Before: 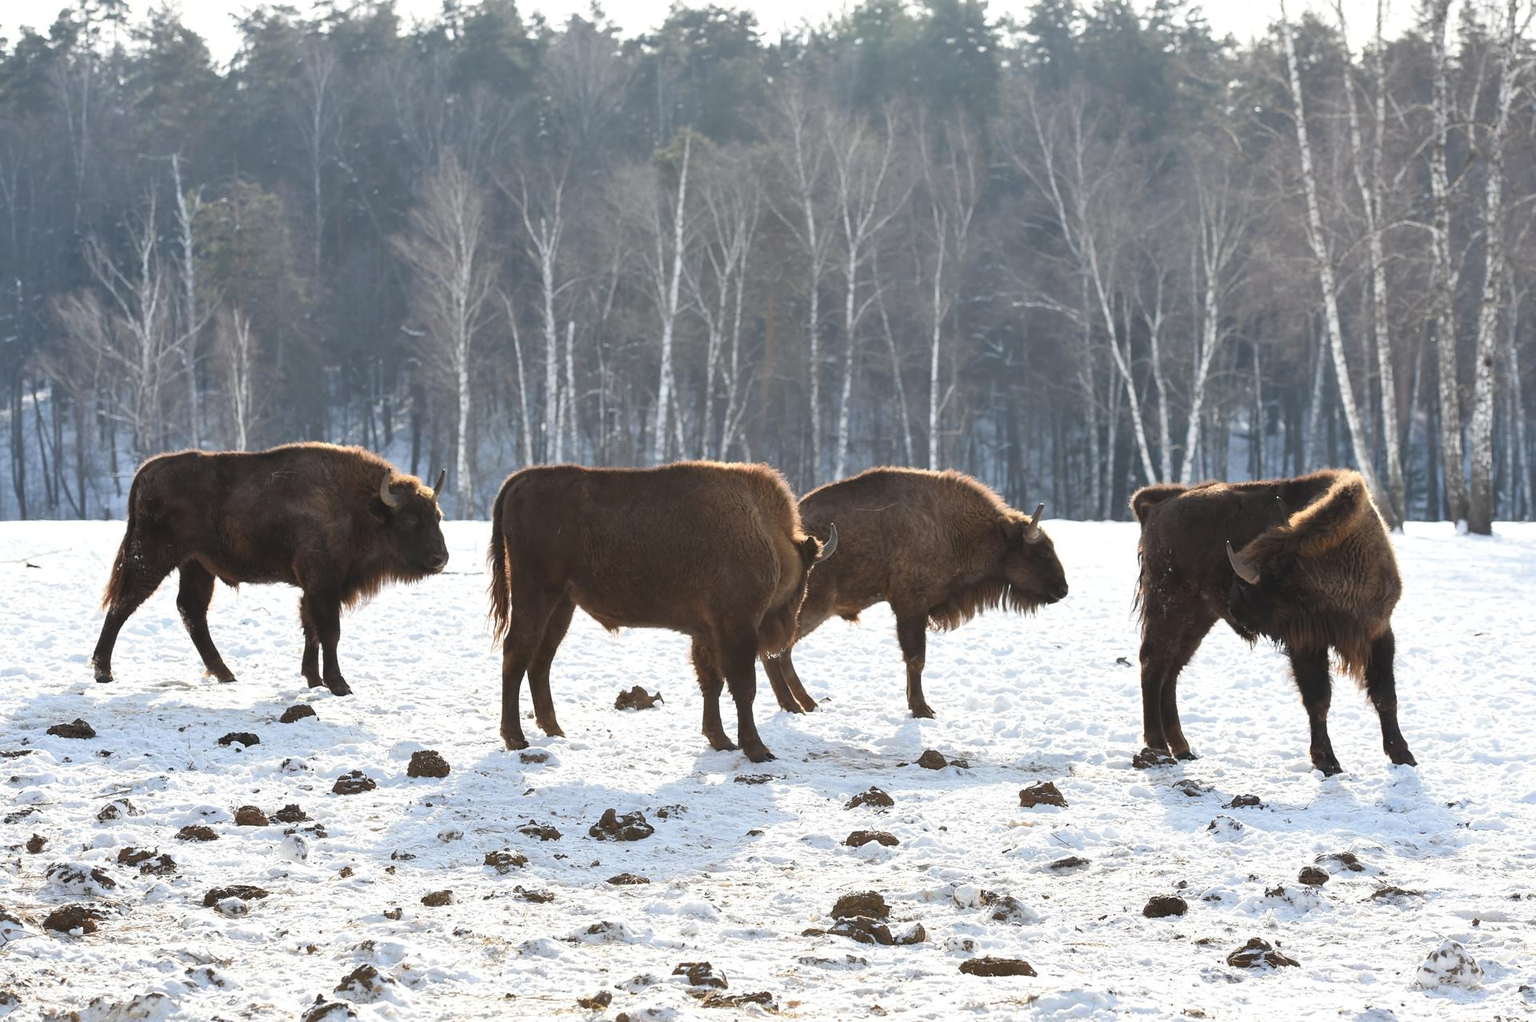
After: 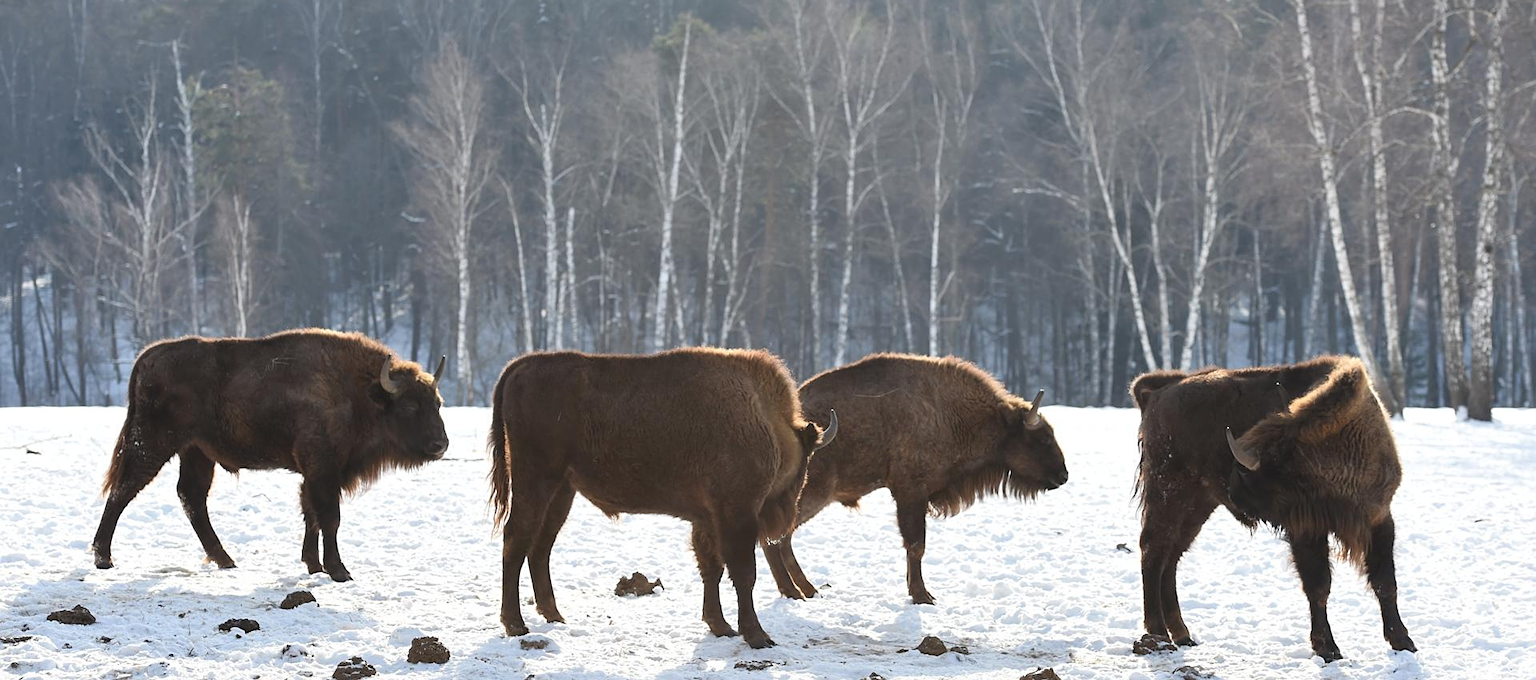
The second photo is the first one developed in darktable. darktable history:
crop: top 11.166%, bottom 22.168%
sharpen: amount 0.2
